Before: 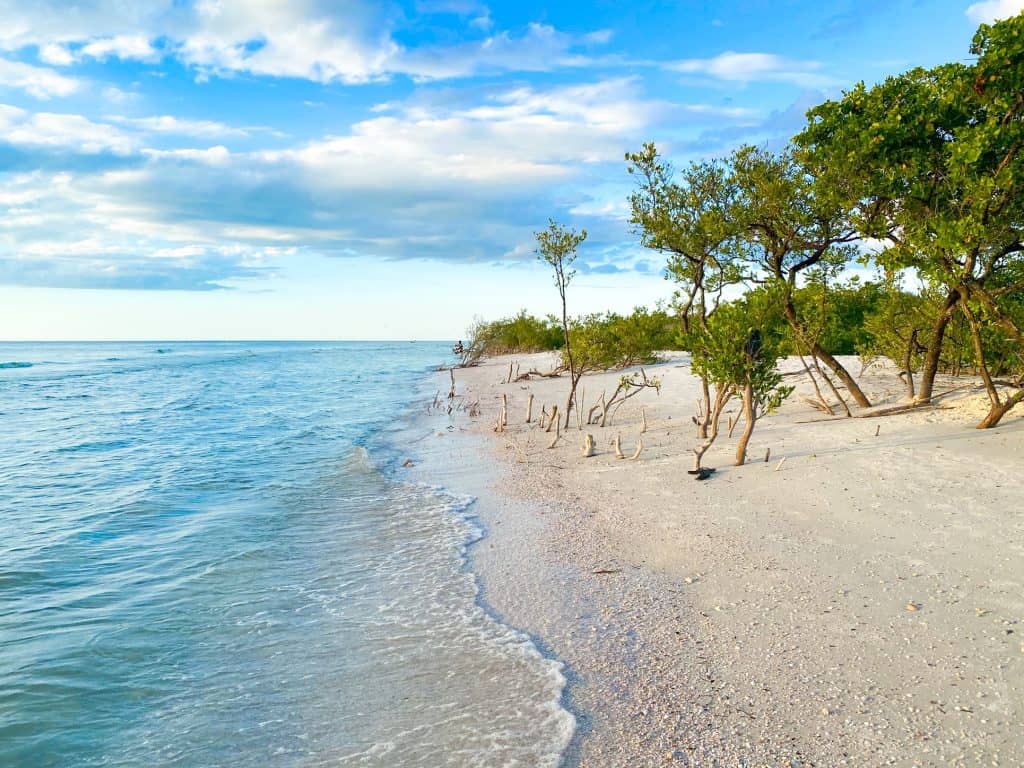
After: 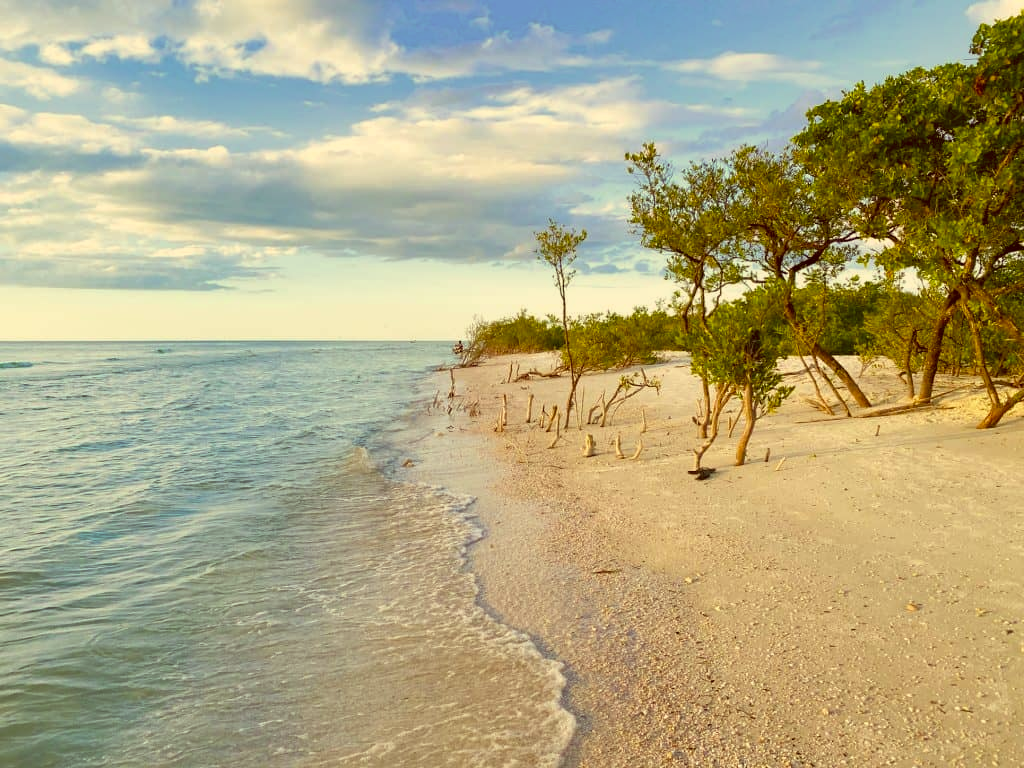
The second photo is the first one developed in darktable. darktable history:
color correction: highlights a* 1.15, highlights b* 24.98, shadows a* 16.22, shadows b* 24.12
shadows and highlights: shadows 25.41, white point adjustment -2.87, highlights -29.72
